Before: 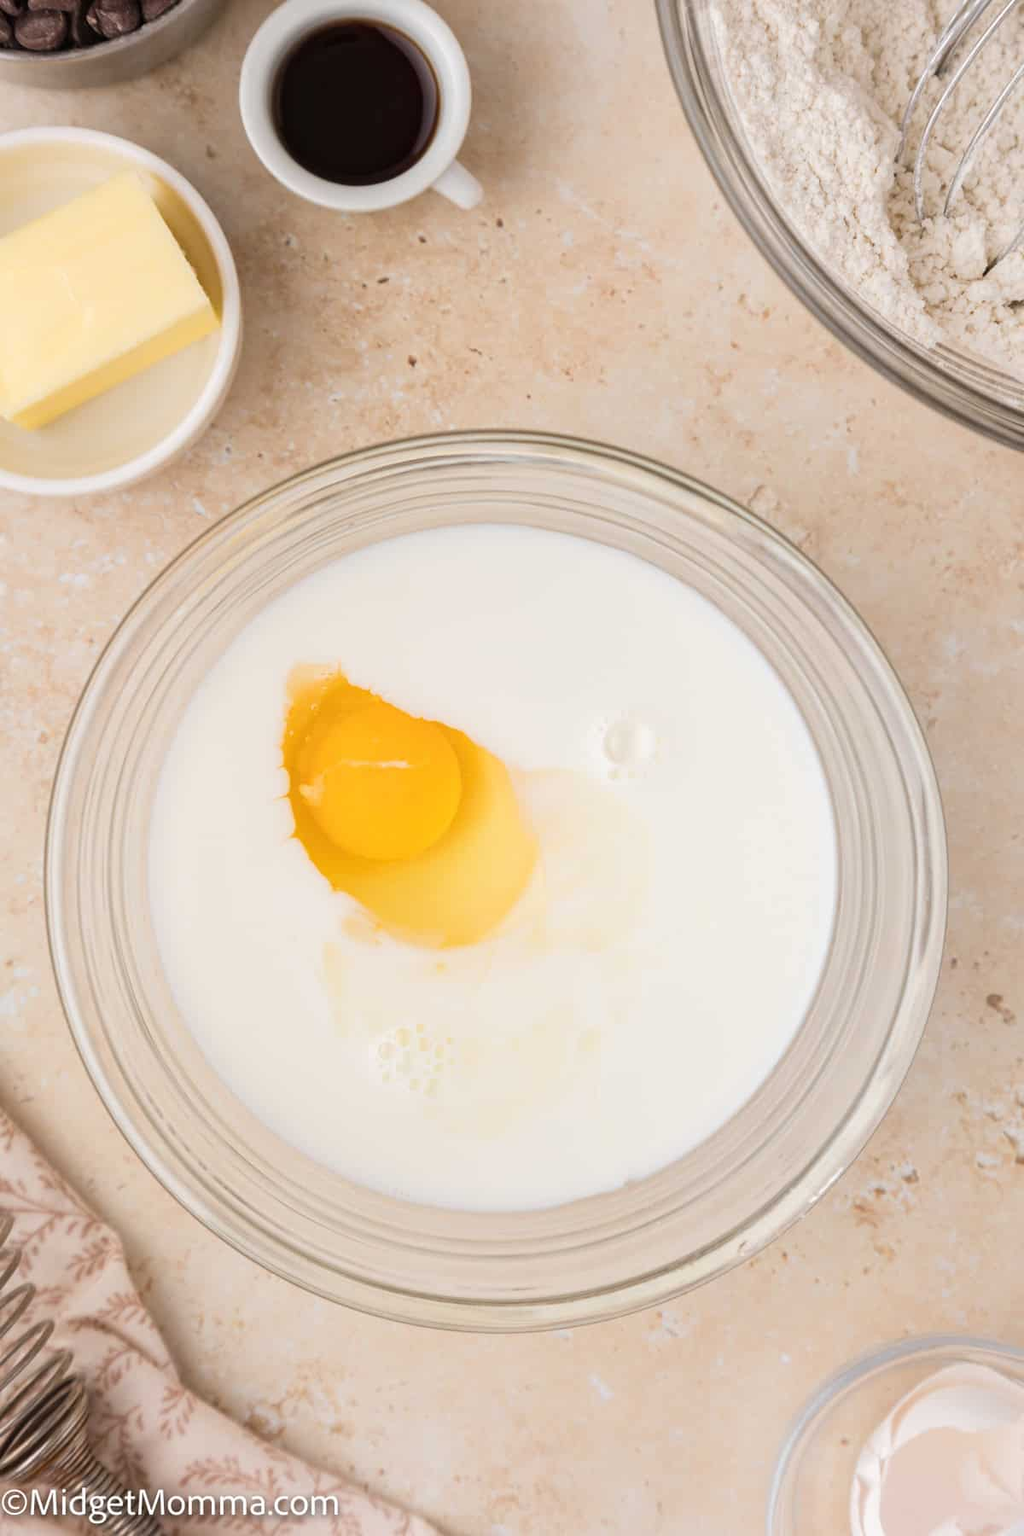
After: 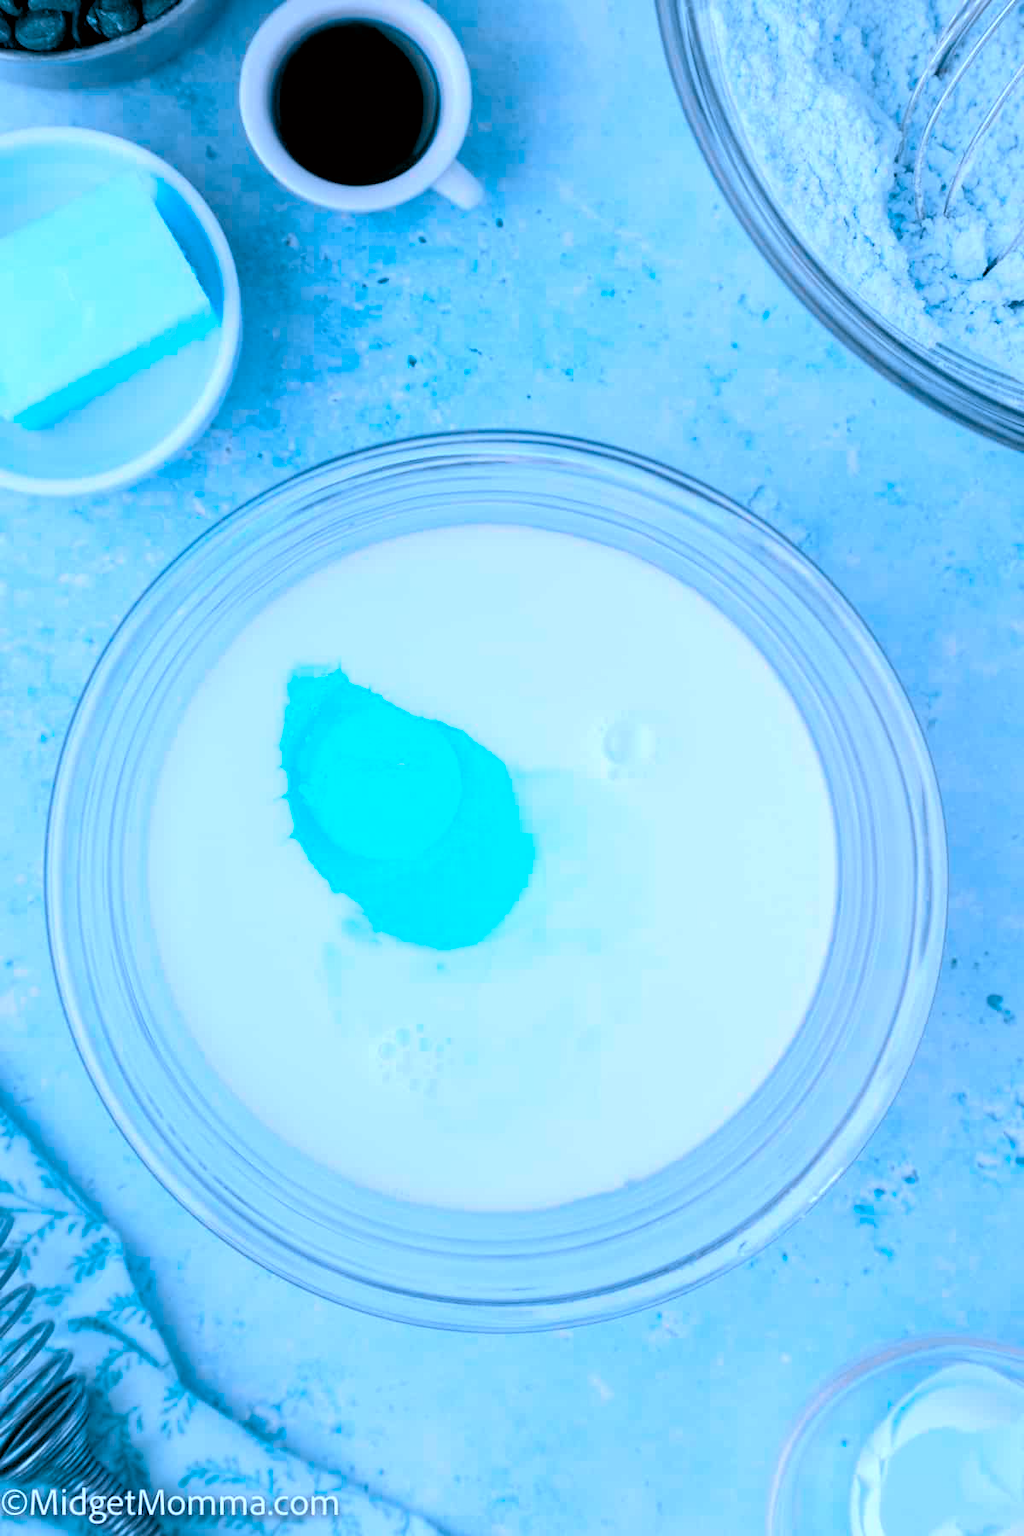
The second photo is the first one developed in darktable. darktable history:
white balance: red 1.08, blue 0.791
exposure: black level correction 0.009, exposure 0.014 EV, compensate highlight preservation false
color balance rgb: hue shift 180°, global vibrance 50%, contrast 0.32%
tone curve: curves: ch1 [(0, 0) (0.214, 0.291) (0.372, 0.44) (0.463, 0.476) (0.498, 0.502) (0.521, 0.531) (1, 1)]; ch2 [(0, 0) (0.456, 0.447) (0.5, 0.5) (0.547, 0.557) (0.592, 0.57) (0.631, 0.602) (1, 1)], color space Lab, independent channels, preserve colors none
